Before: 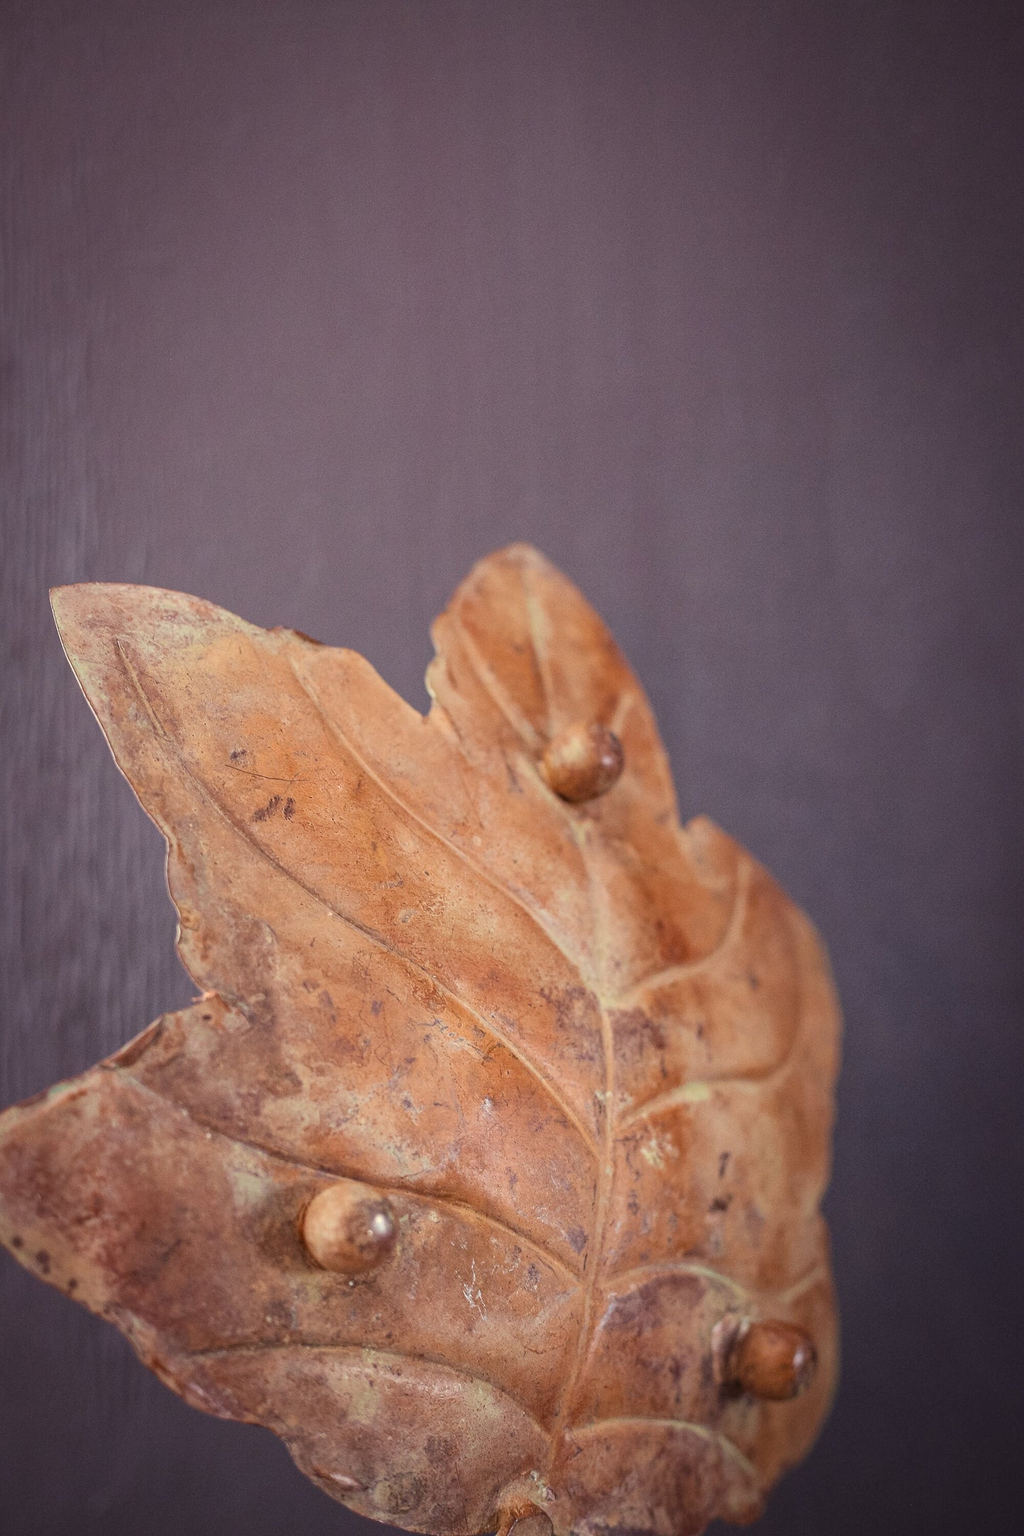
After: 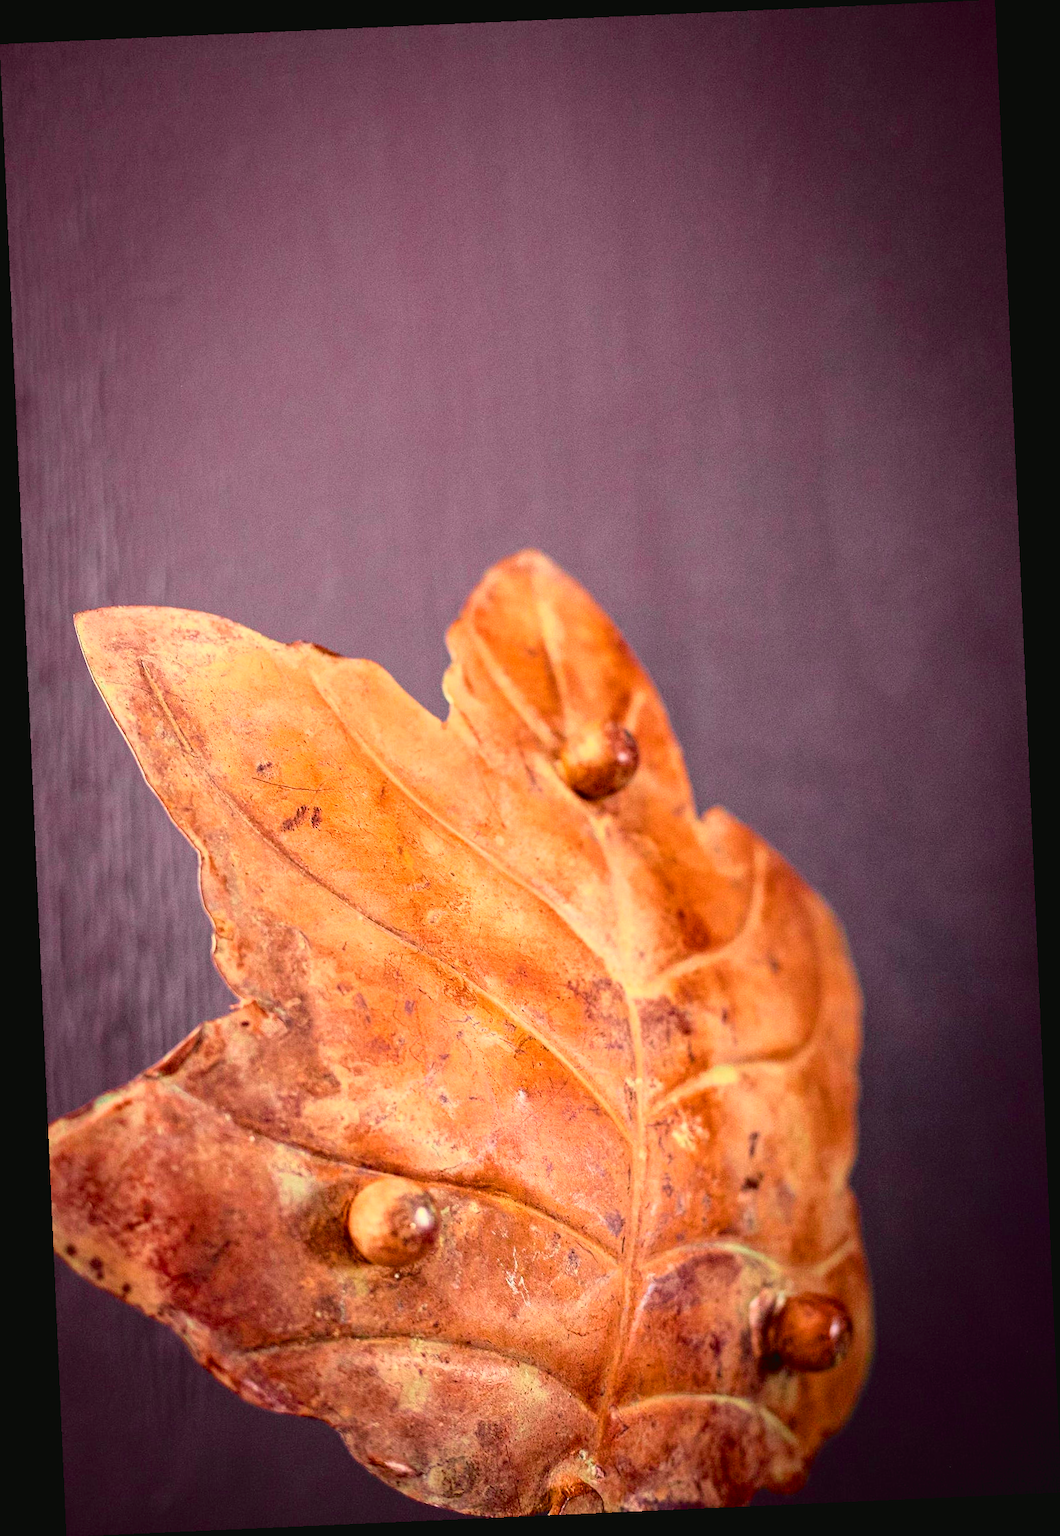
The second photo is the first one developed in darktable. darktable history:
rotate and perspective: rotation -2.56°, automatic cropping off
tone curve: curves: ch0 [(0.003, 0.032) (0.037, 0.037) (0.149, 0.117) (0.297, 0.318) (0.41, 0.48) (0.541, 0.649) (0.722, 0.857) (0.875, 0.946) (1, 0.98)]; ch1 [(0, 0) (0.305, 0.325) (0.453, 0.437) (0.482, 0.474) (0.501, 0.498) (0.506, 0.503) (0.559, 0.576) (0.6, 0.635) (0.656, 0.707) (1, 1)]; ch2 [(0, 0) (0.323, 0.277) (0.408, 0.399) (0.45, 0.48) (0.499, 0.502) (0.515, 0.532) (0.573, 0.602) (0.653, 0.675) (0.75, 0.756) (1, 1)], color space Lab, independent channels, preserve colors none
color balance rgb: linear chroma grading › global chroma 15%, perceptual saturation grading › global saturation 30%
color balance: contrast 10%
exposure: black level correction 0.01, exposure 0.014 EV, compensate highlight preservation false
